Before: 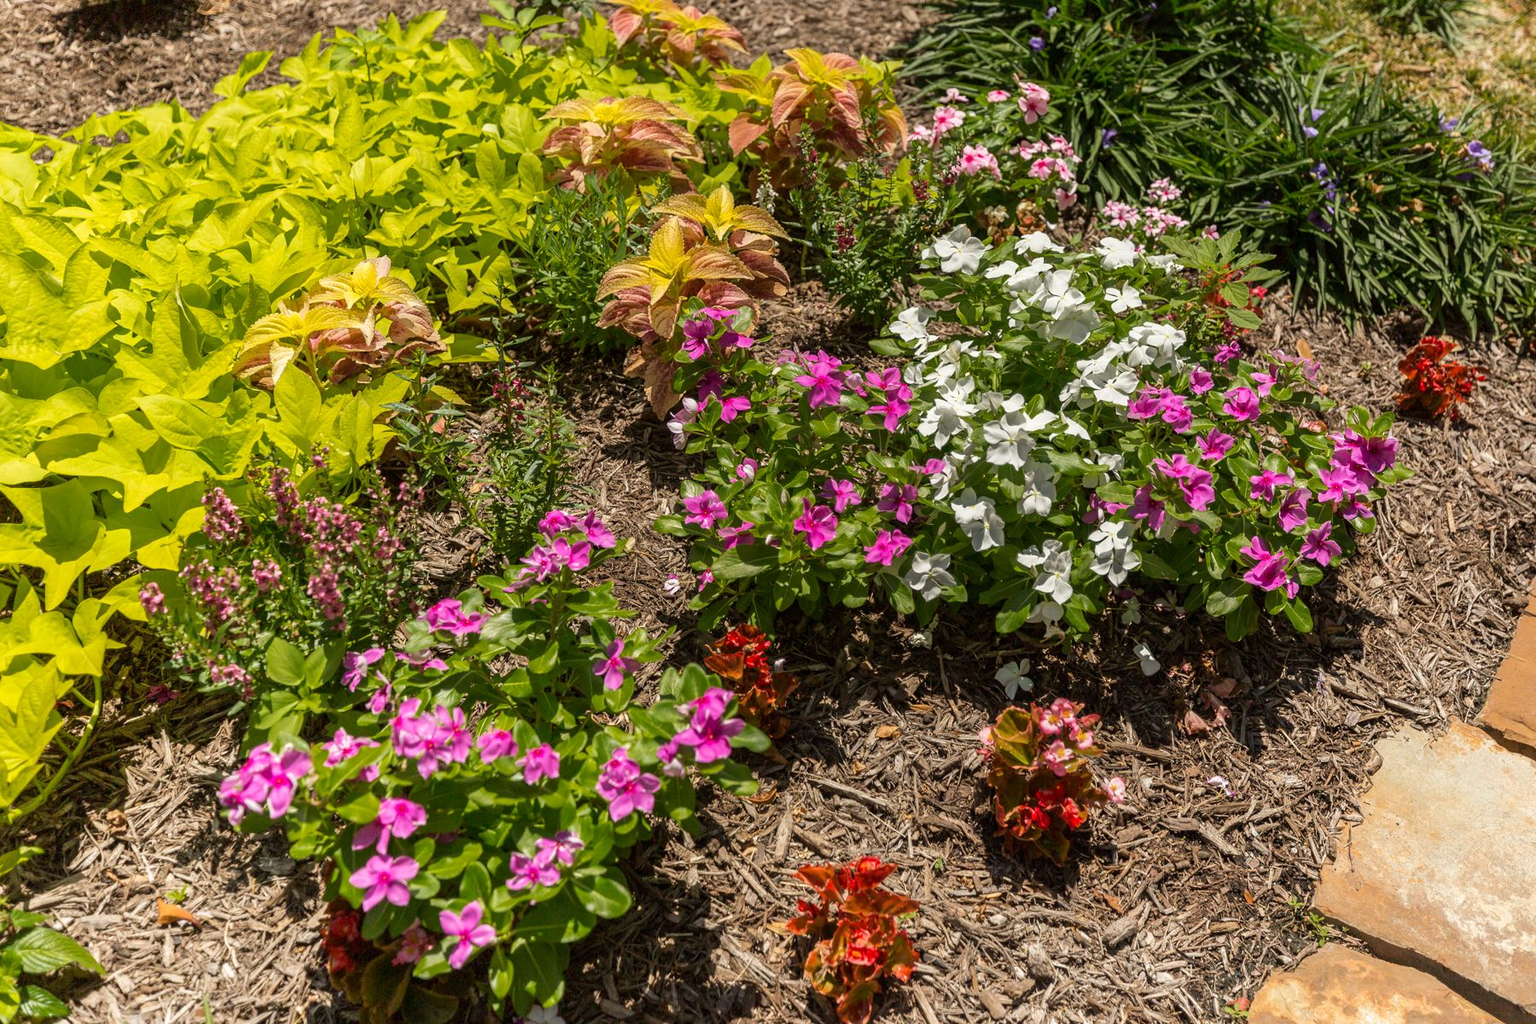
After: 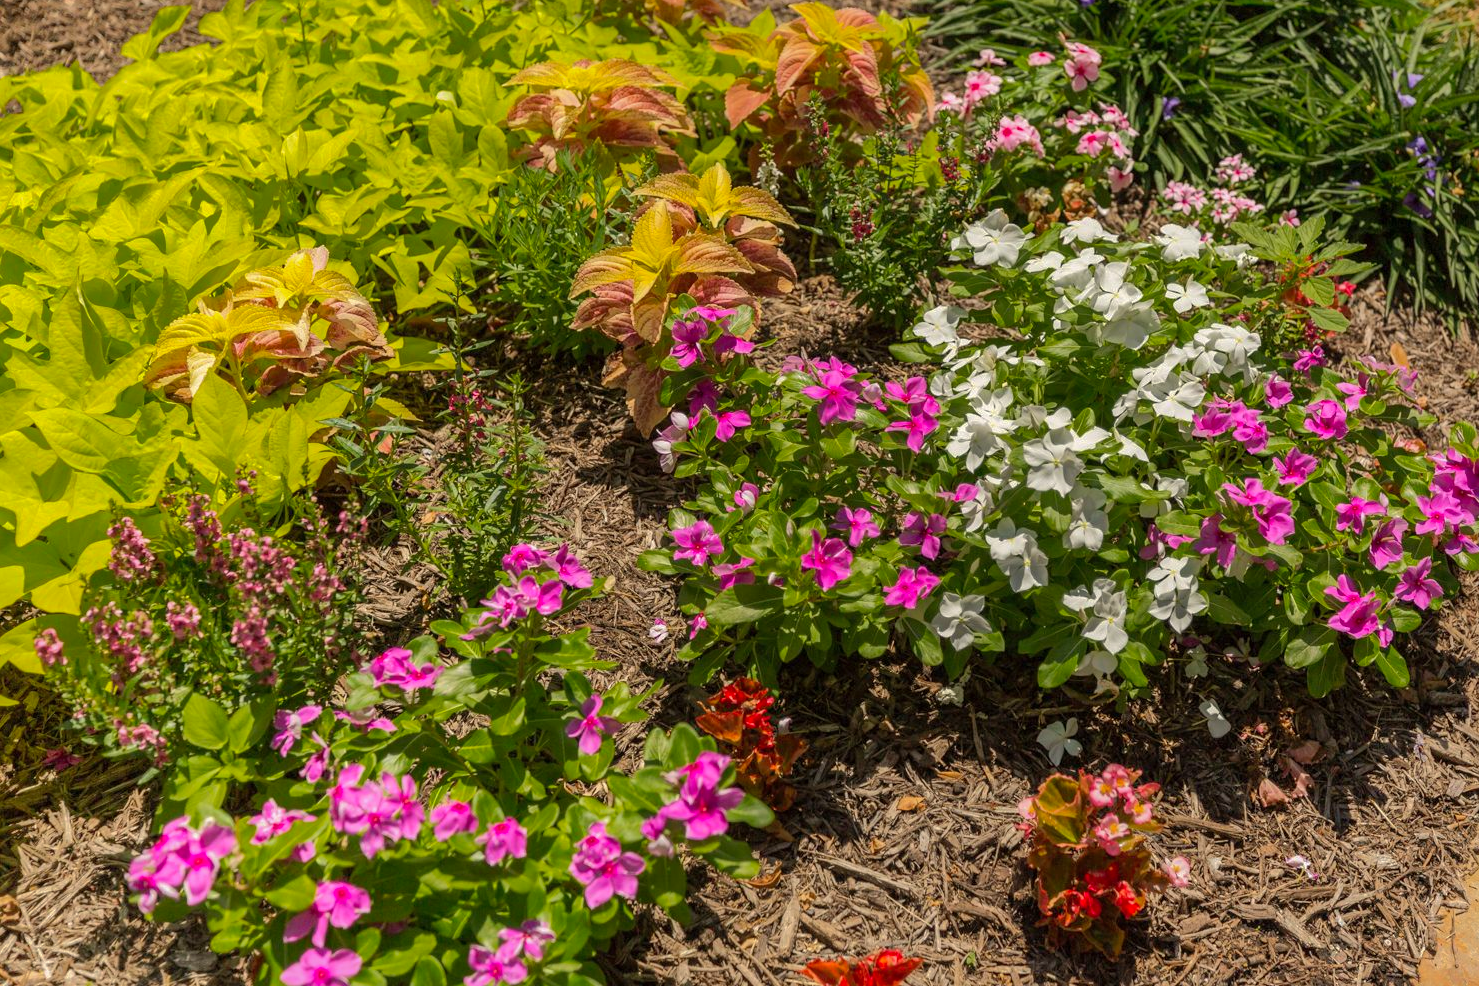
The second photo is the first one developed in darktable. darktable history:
shadows and highlights: shadows 40, highlights -60
crop and rotate: left 7.196%, top 4.574%, right 10.605%, bottom 13.178%
color correction: highlights a* 0.816, highlights b* 2.78, saturation 1.1
